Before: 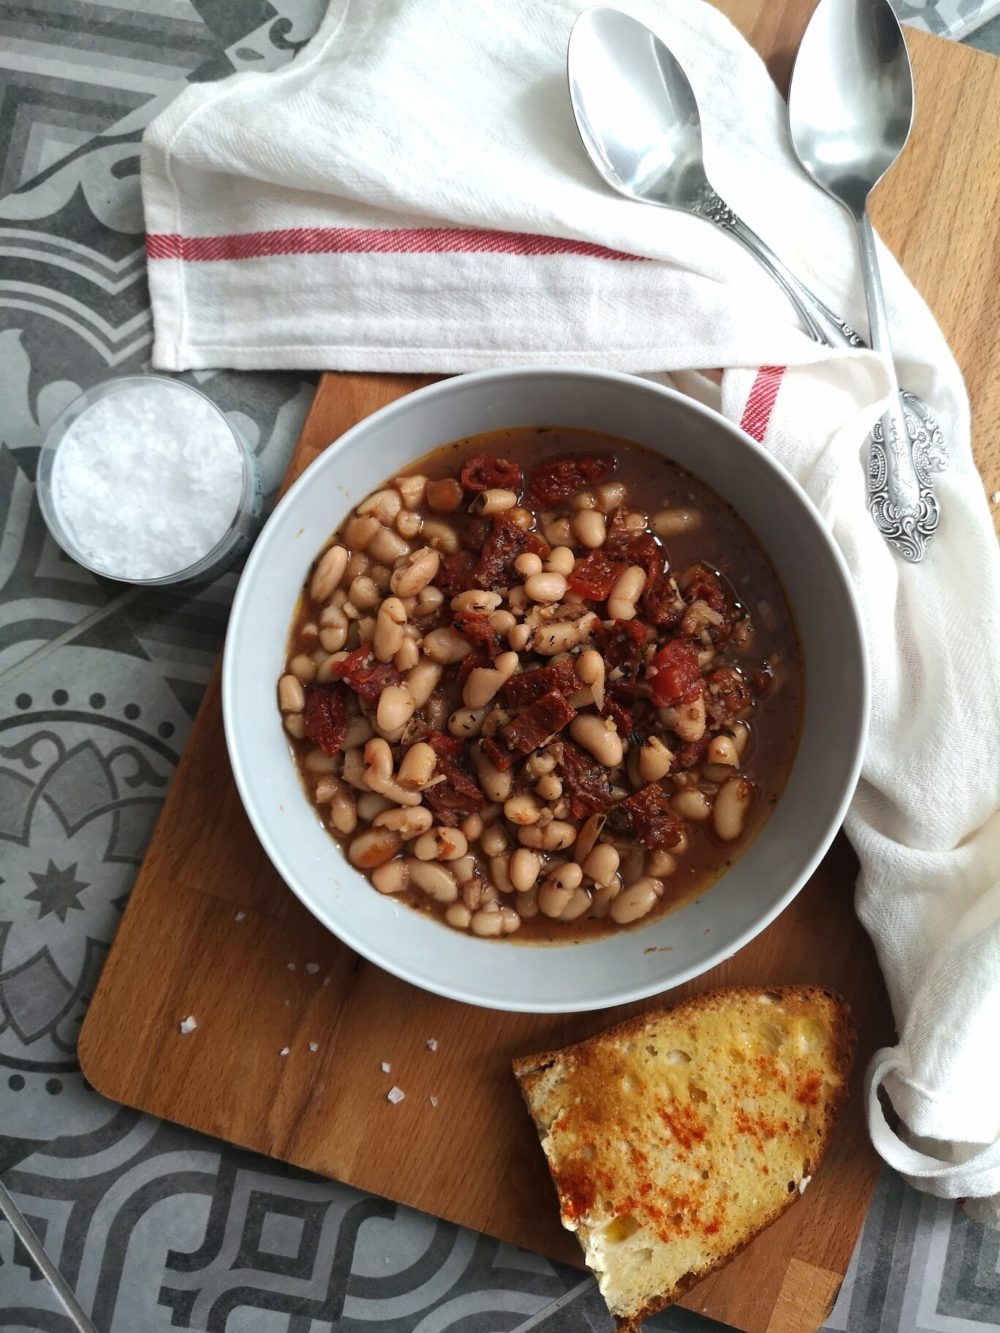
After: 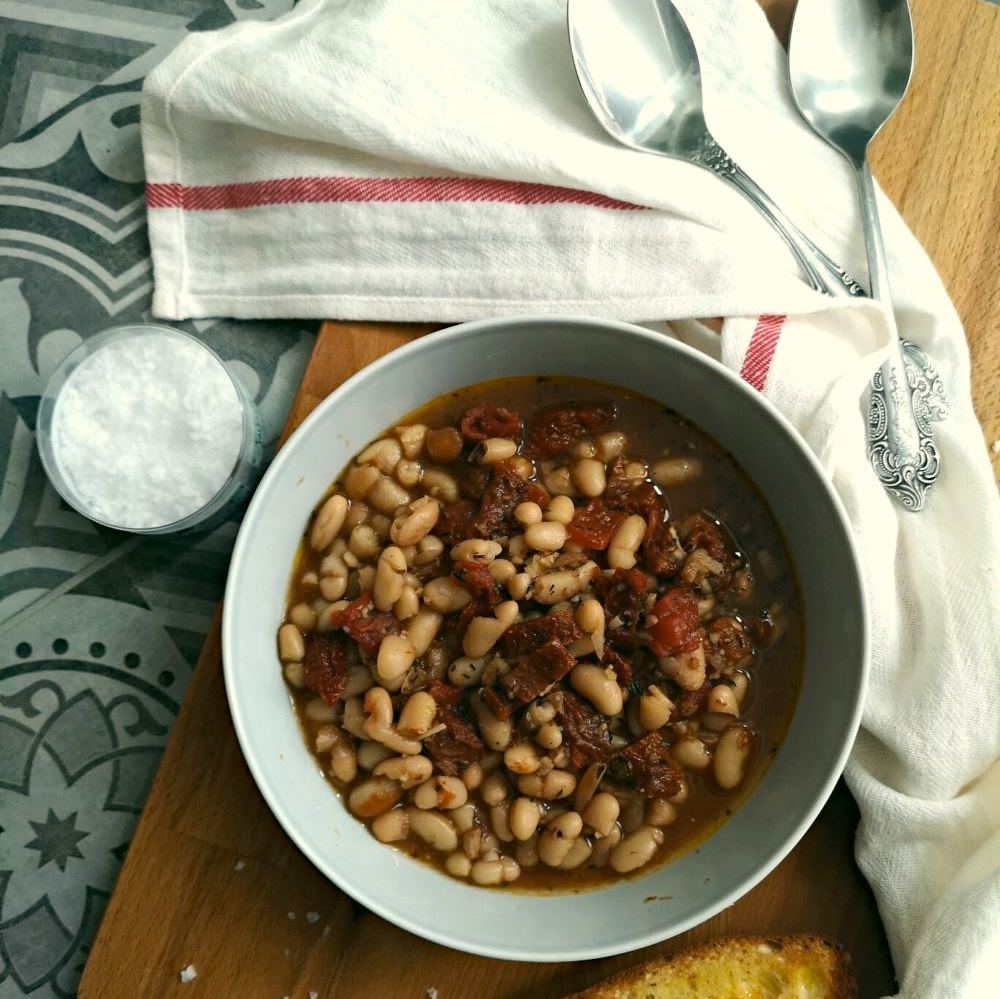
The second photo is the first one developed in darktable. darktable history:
haze removal: strength 0.29, distance 0.25, compatibility mode true, adaptive false
color correction: highlights a* -0.482, highlights b* 9.48, shadows a* -9.48, shadows b* 0.803
crop: top 3.857%, bottom 21.132%
color balance rgb: global vibrance 1%, saturation formula JzAzBz (2021)
